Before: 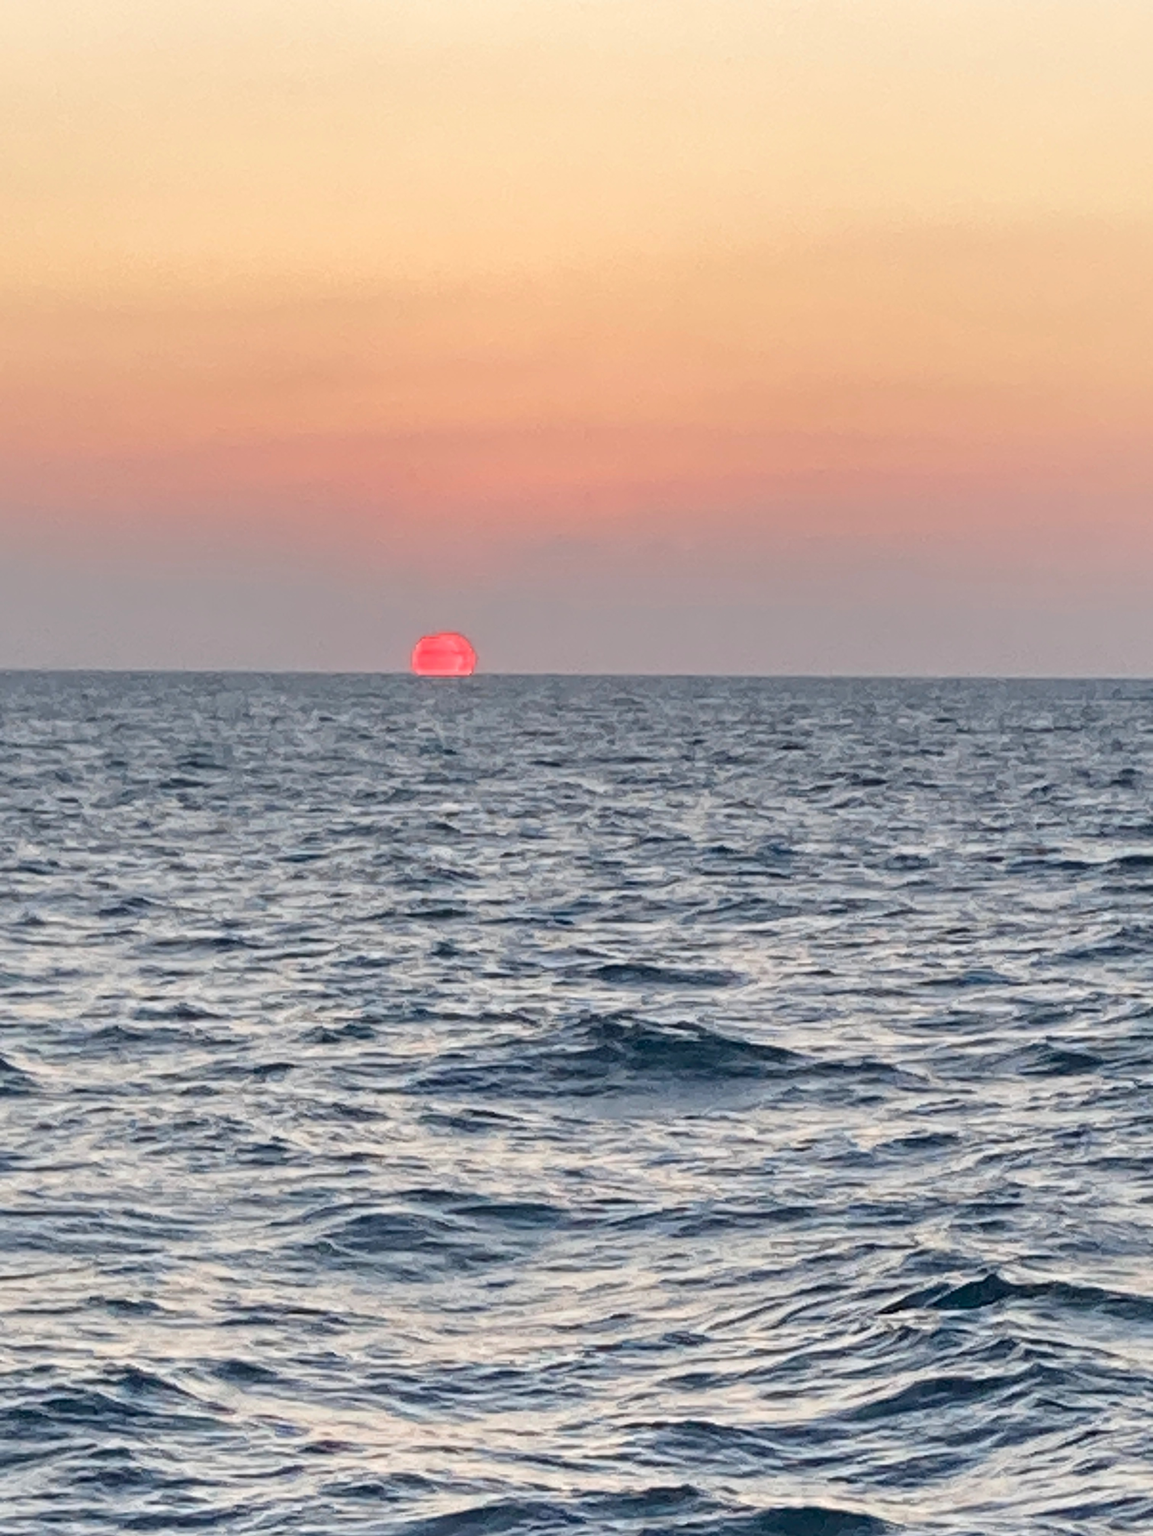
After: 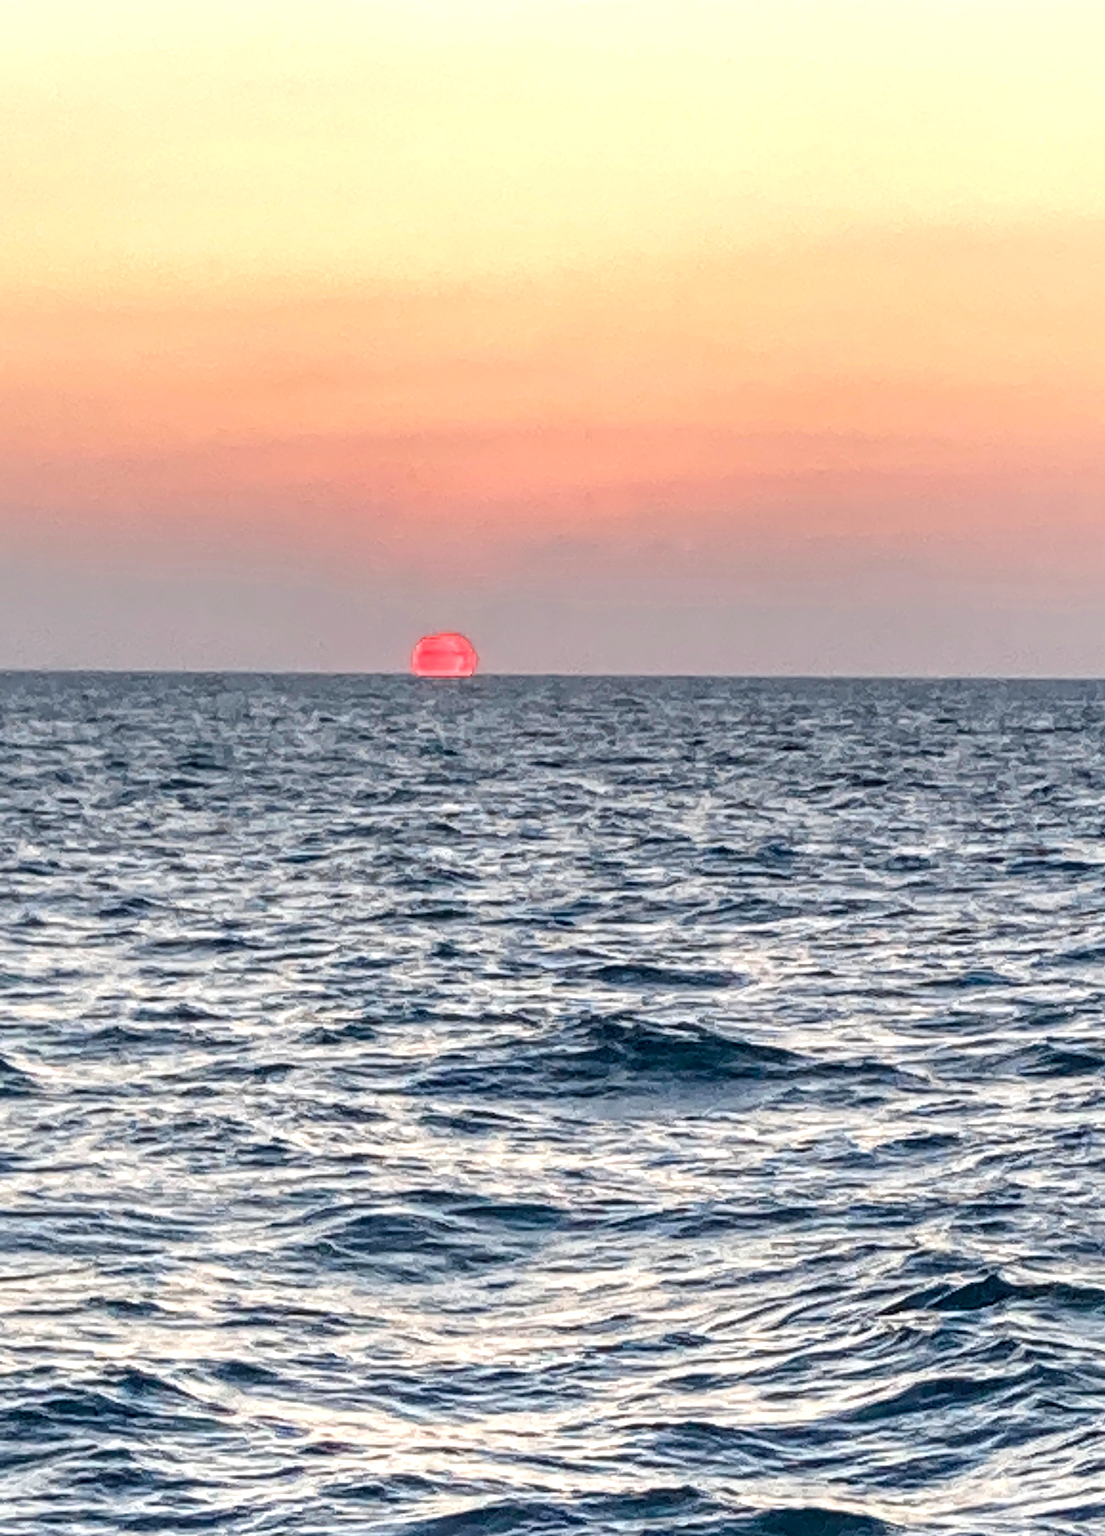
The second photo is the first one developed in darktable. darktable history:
local contrast: detail 130%
crop: right 4.126%, bottom 0.031%
color balance rgb: shadows lift › luminance -20%, power › hue 72.24°, highlights gain › luminance 15%, global offset › hue 171.6°, perceptual saturation grading › highlights -15%, perceptual saturation grading › shadows 25%, global vibrance 35%, contrast 10%
tone equalizer: on, module defaults
